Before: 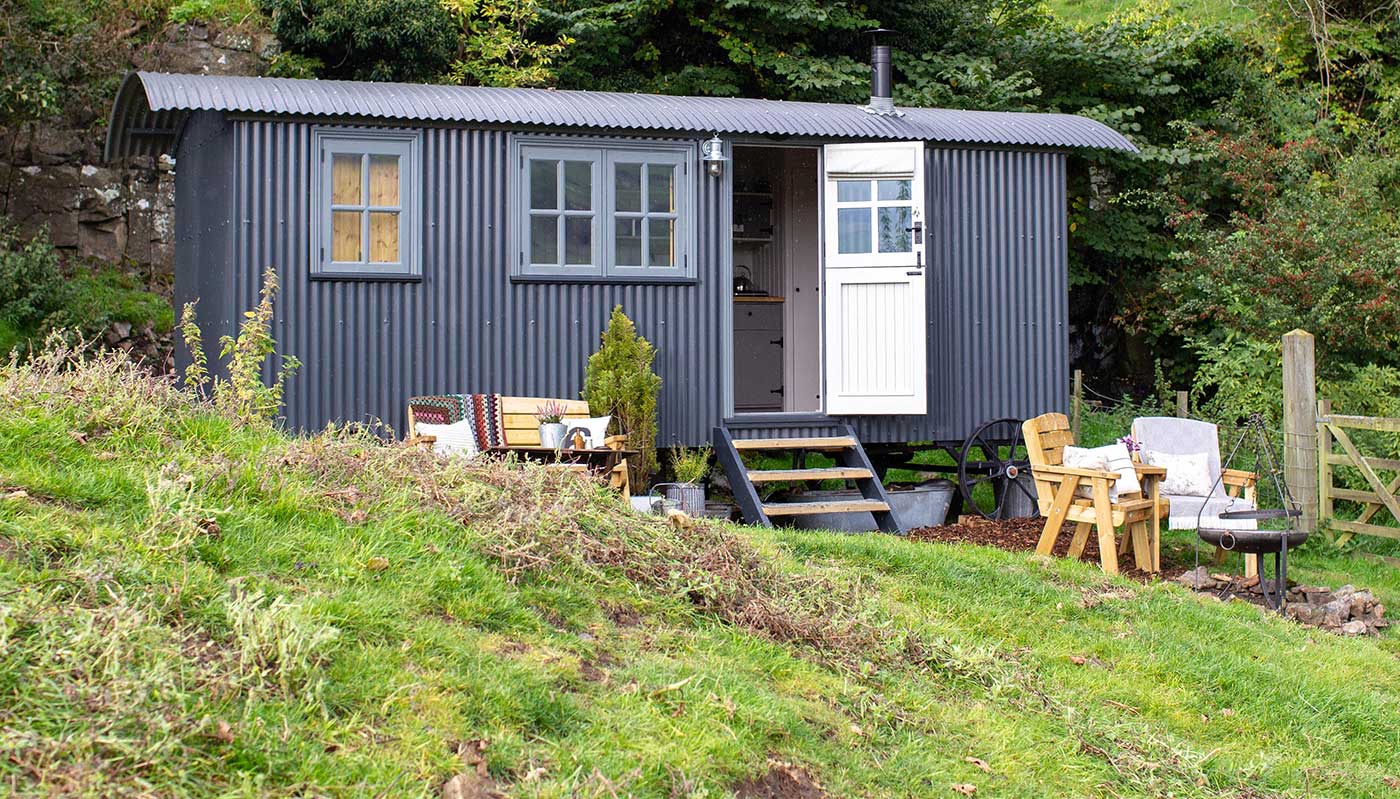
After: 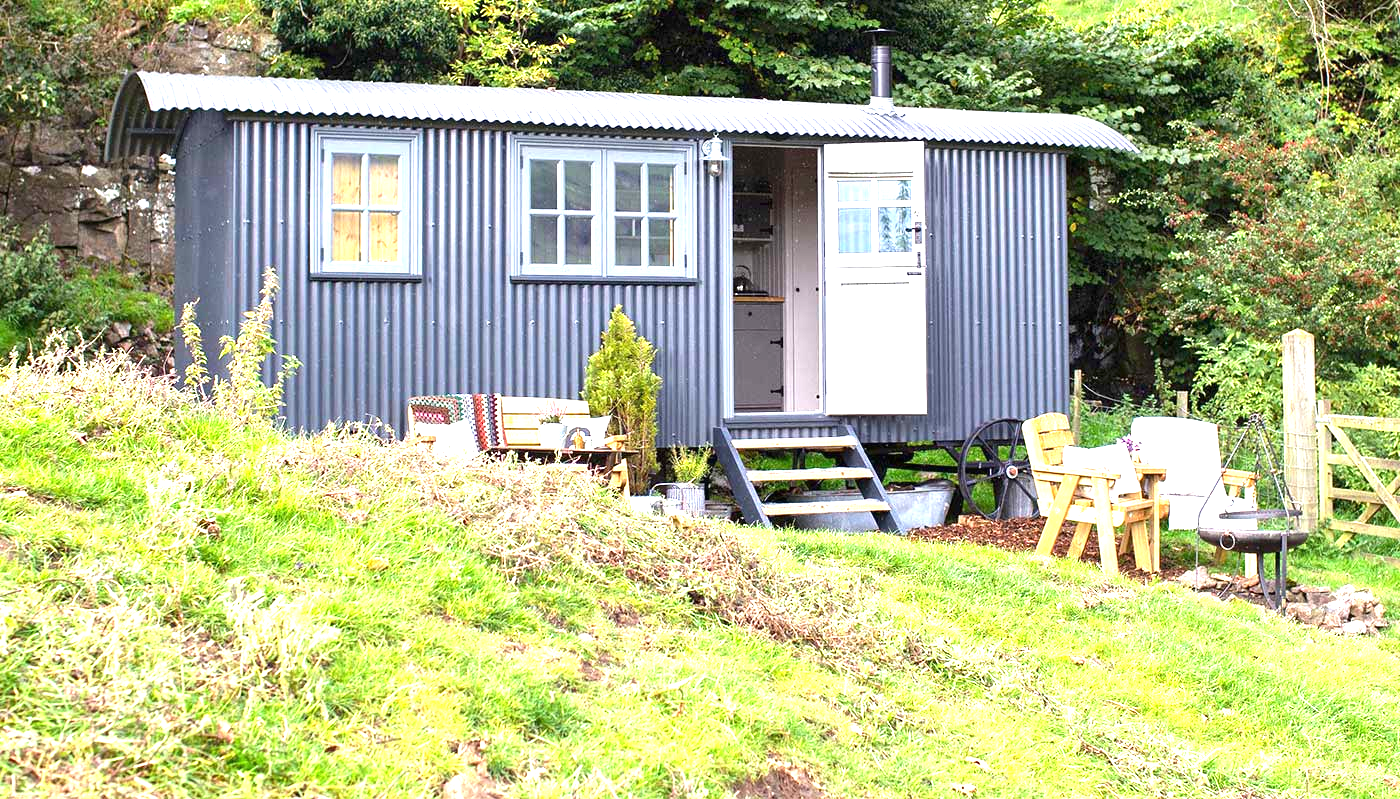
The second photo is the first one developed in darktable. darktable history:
exposure: black level correction 0, exposure 1.452 EV, compensate exposure bias true, compensate highlight preservation false
